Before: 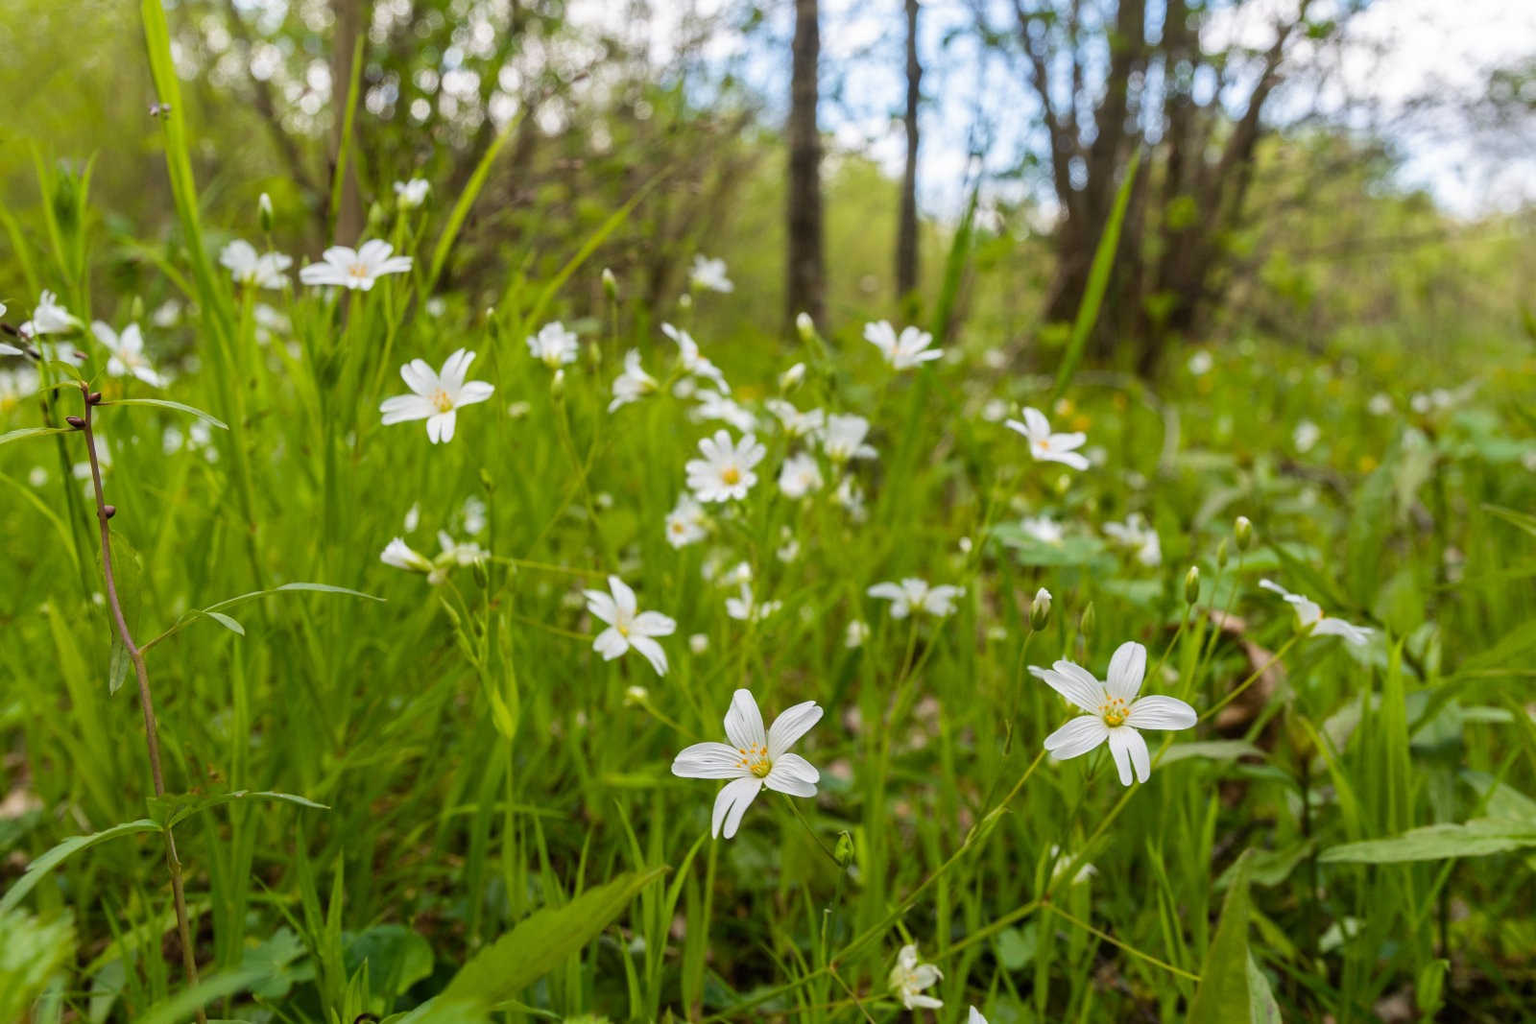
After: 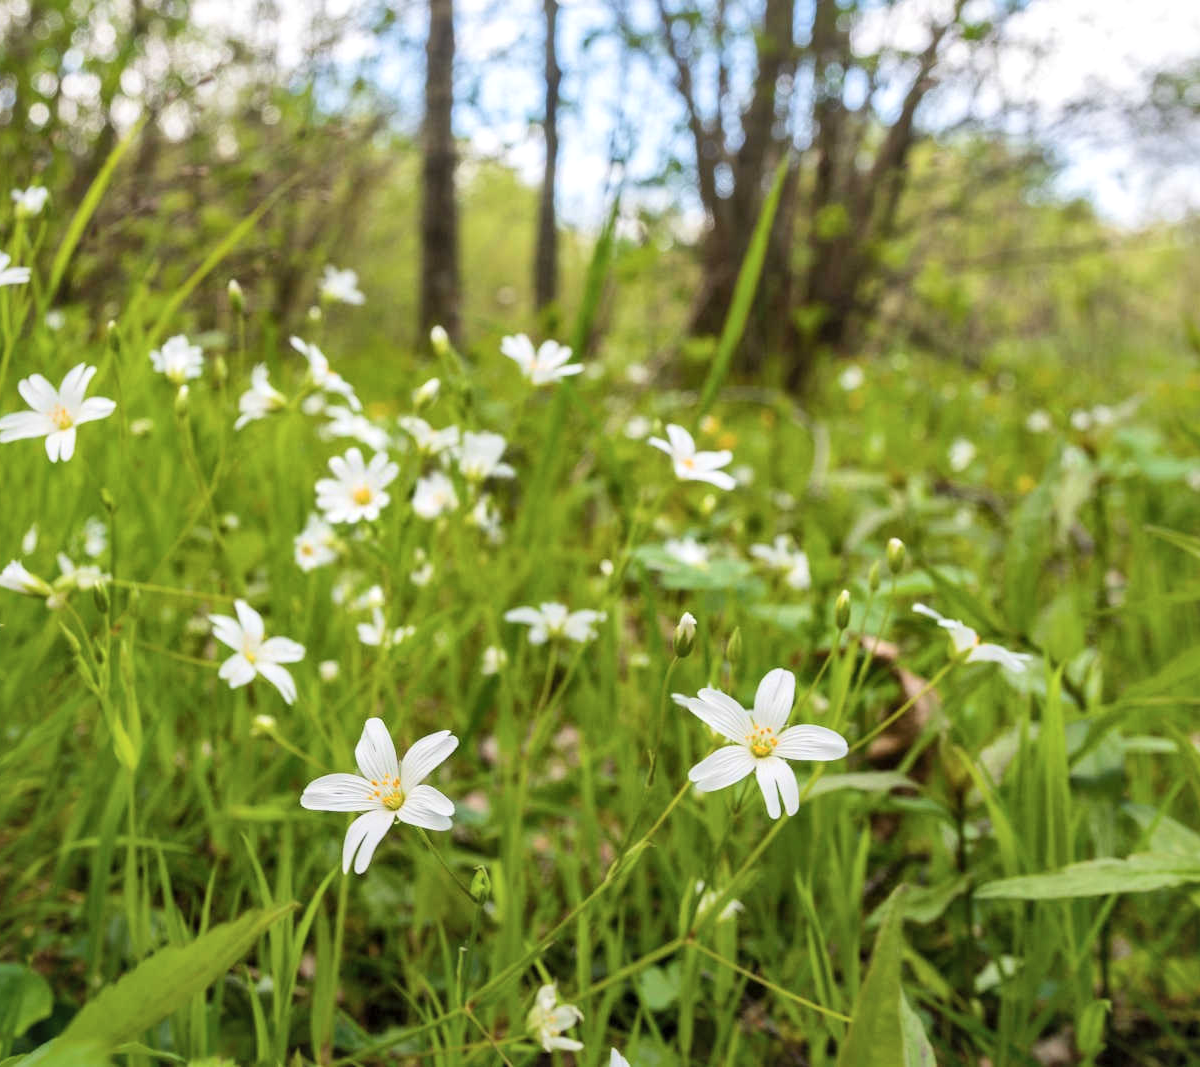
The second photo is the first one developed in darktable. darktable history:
crop and rotate: left 24.943%
contrast brightness saturation: brightness 0.133
local contrast: mode bilateral grid, contrast 20, coarseness 99, detail 150%, midtone range 0.2
